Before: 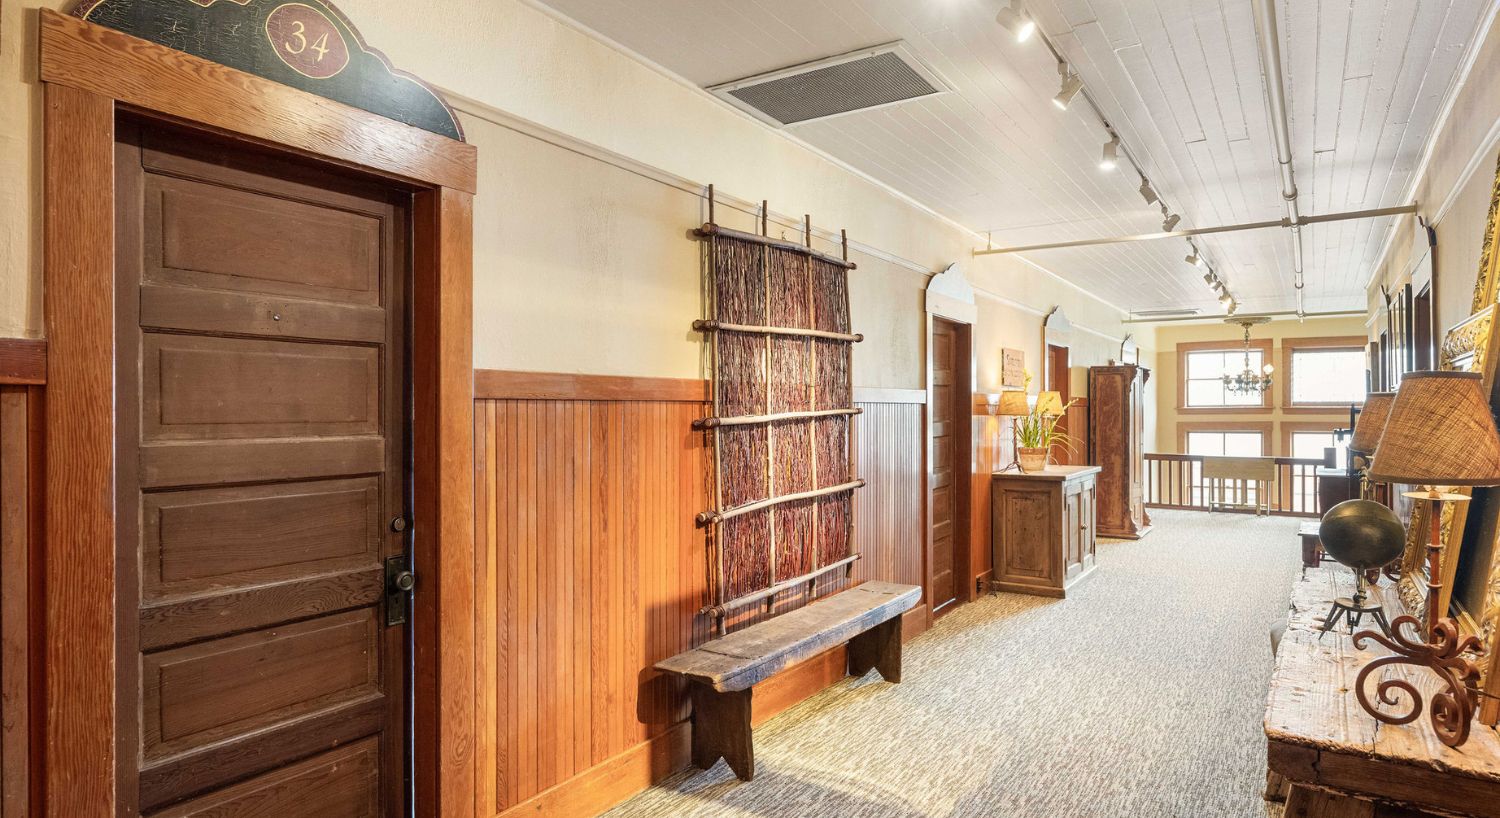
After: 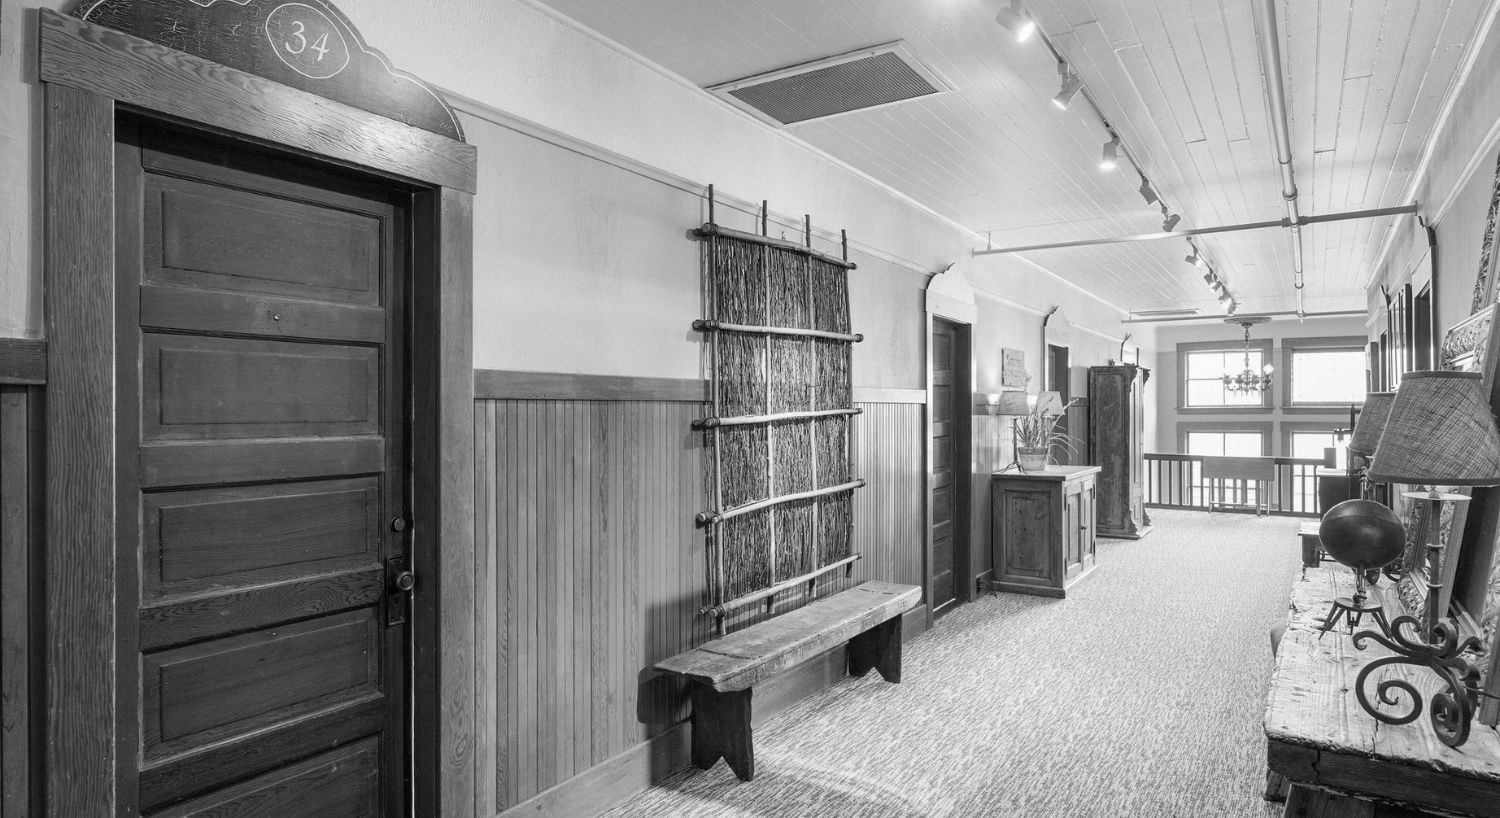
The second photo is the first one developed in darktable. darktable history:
color calibration: output gray [0.22, 0.42, 0.37, 0], gray › normalize channels true, illuminant Planckian (black body), x 0.368, y 0.361, temperature 4276.52 K, gamut compression 0.01
